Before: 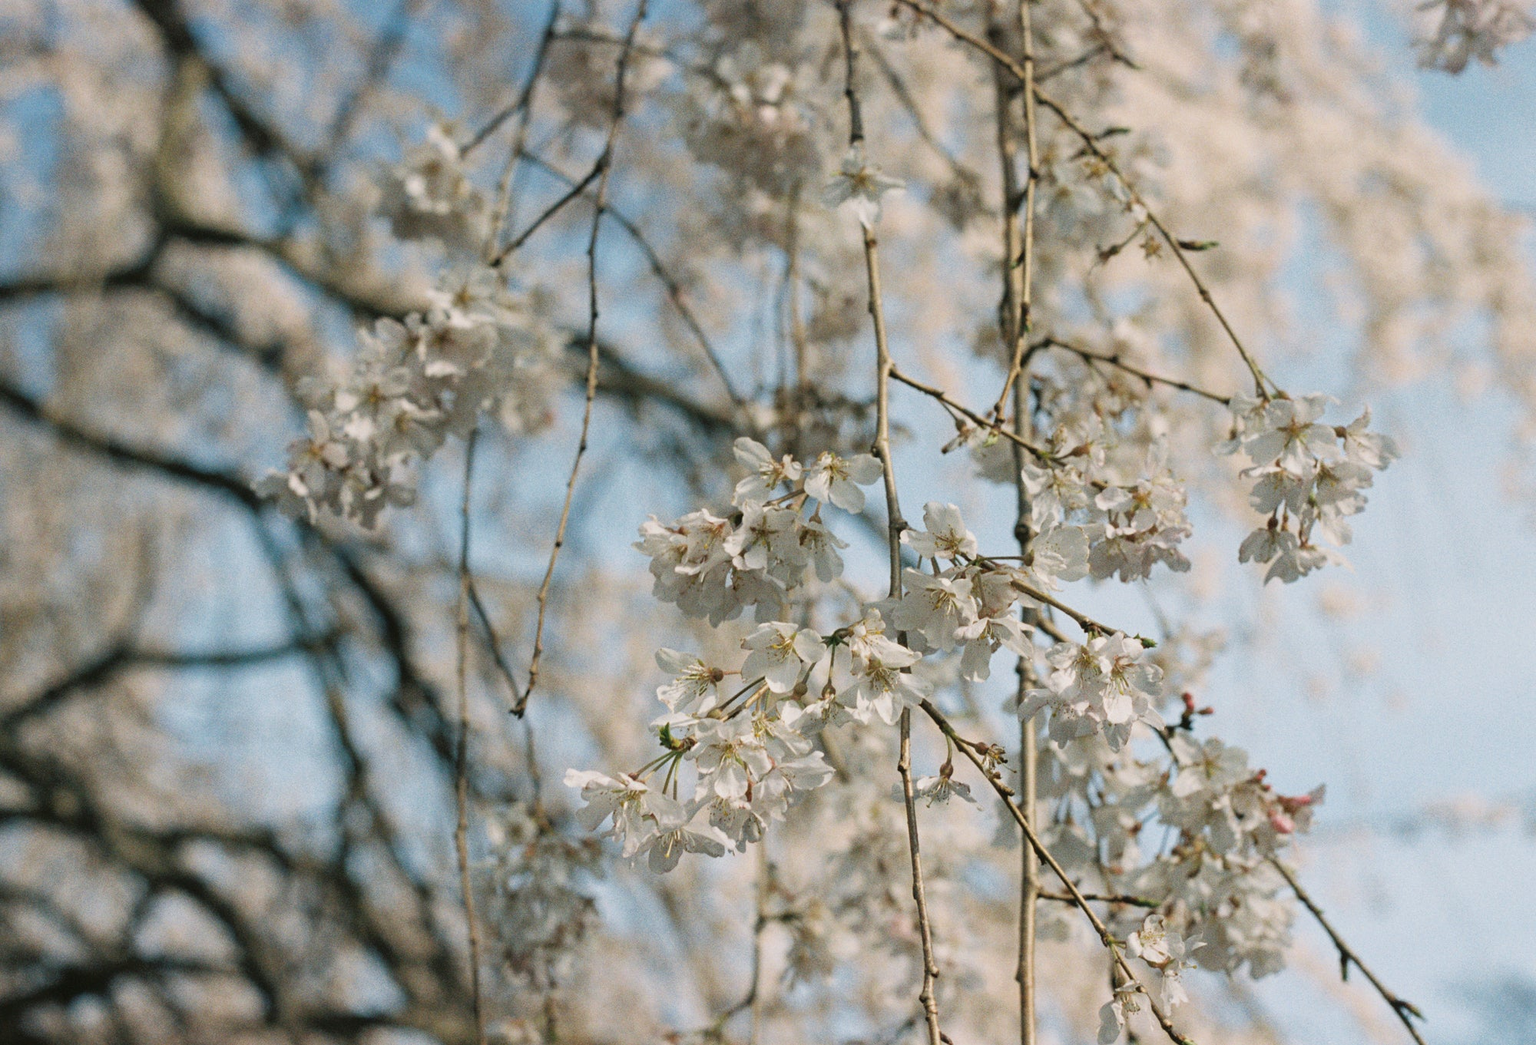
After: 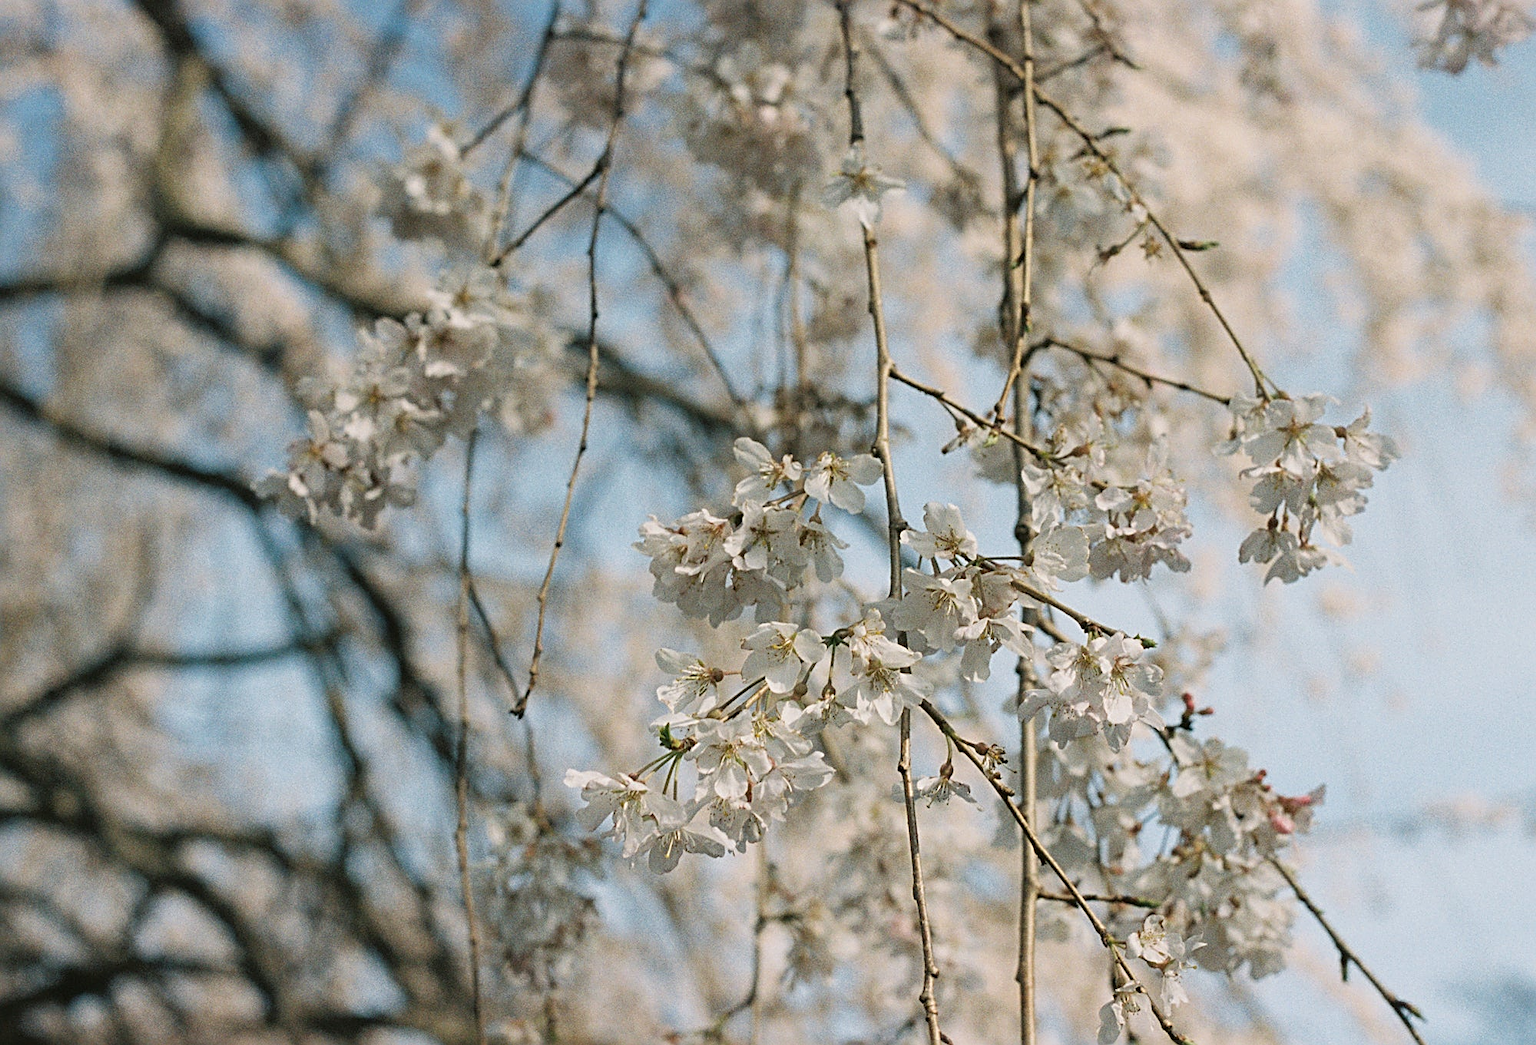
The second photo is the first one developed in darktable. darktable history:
sharpen: radius 2.533, amount 0.627
exposure: compensate highlight preservation false
